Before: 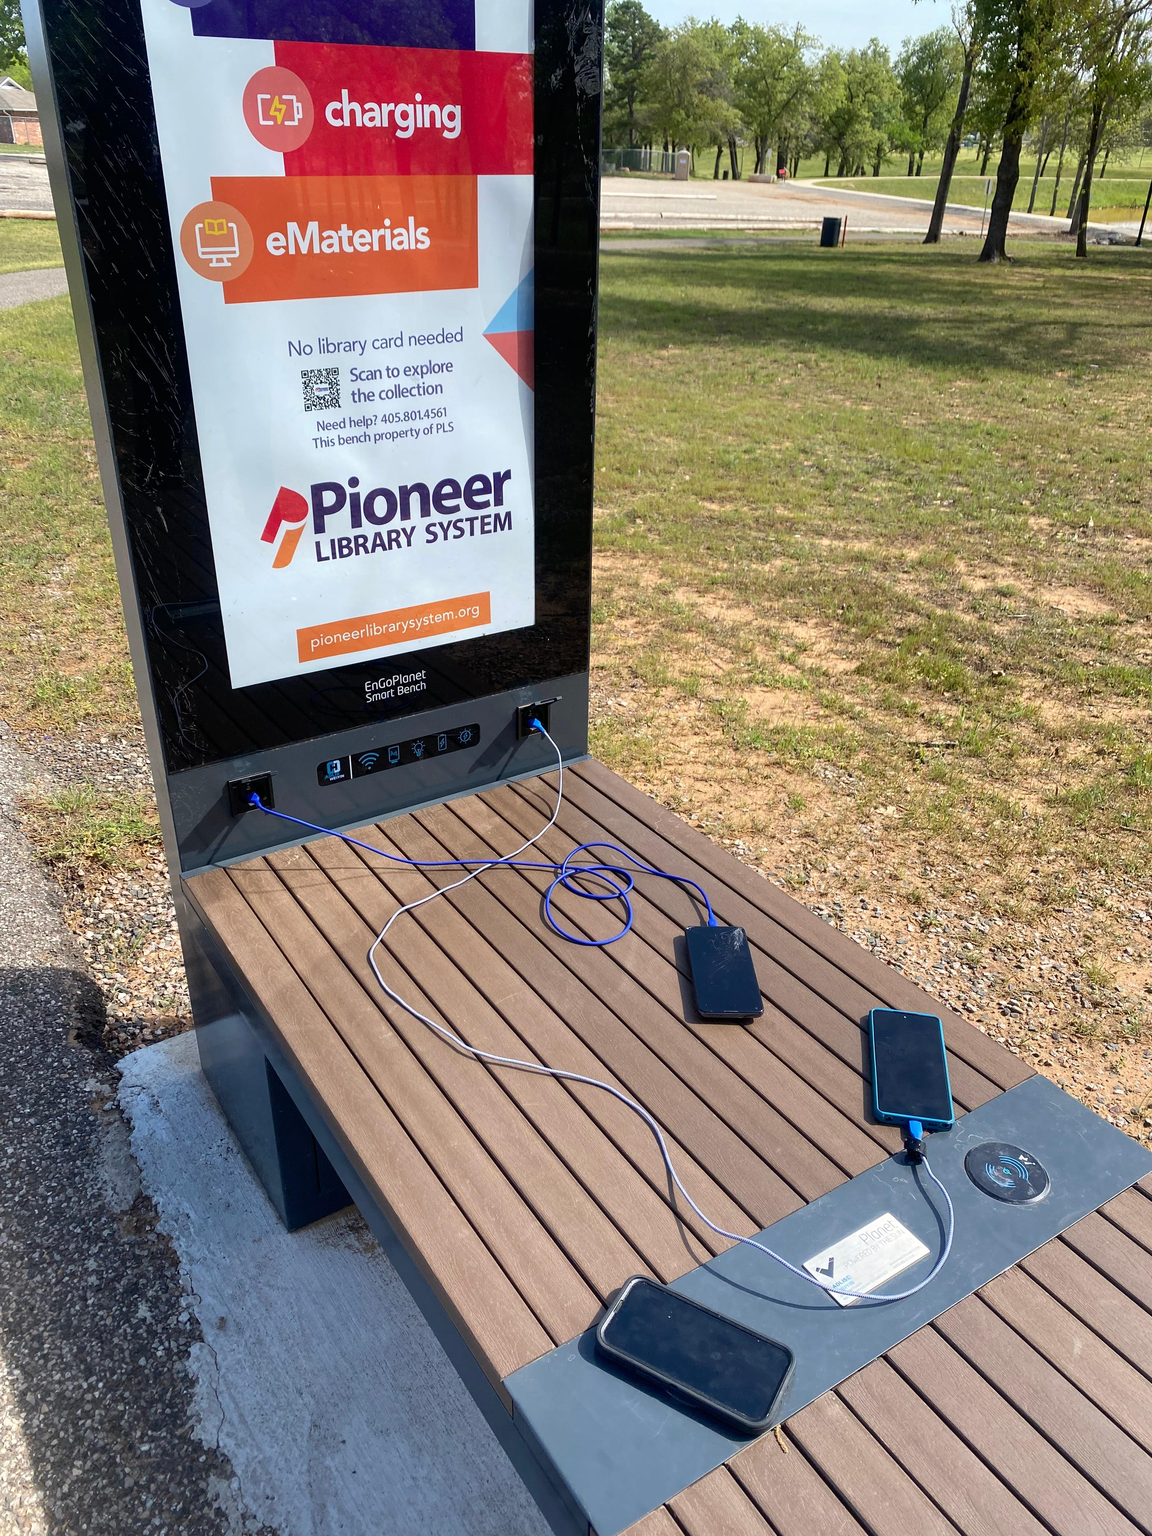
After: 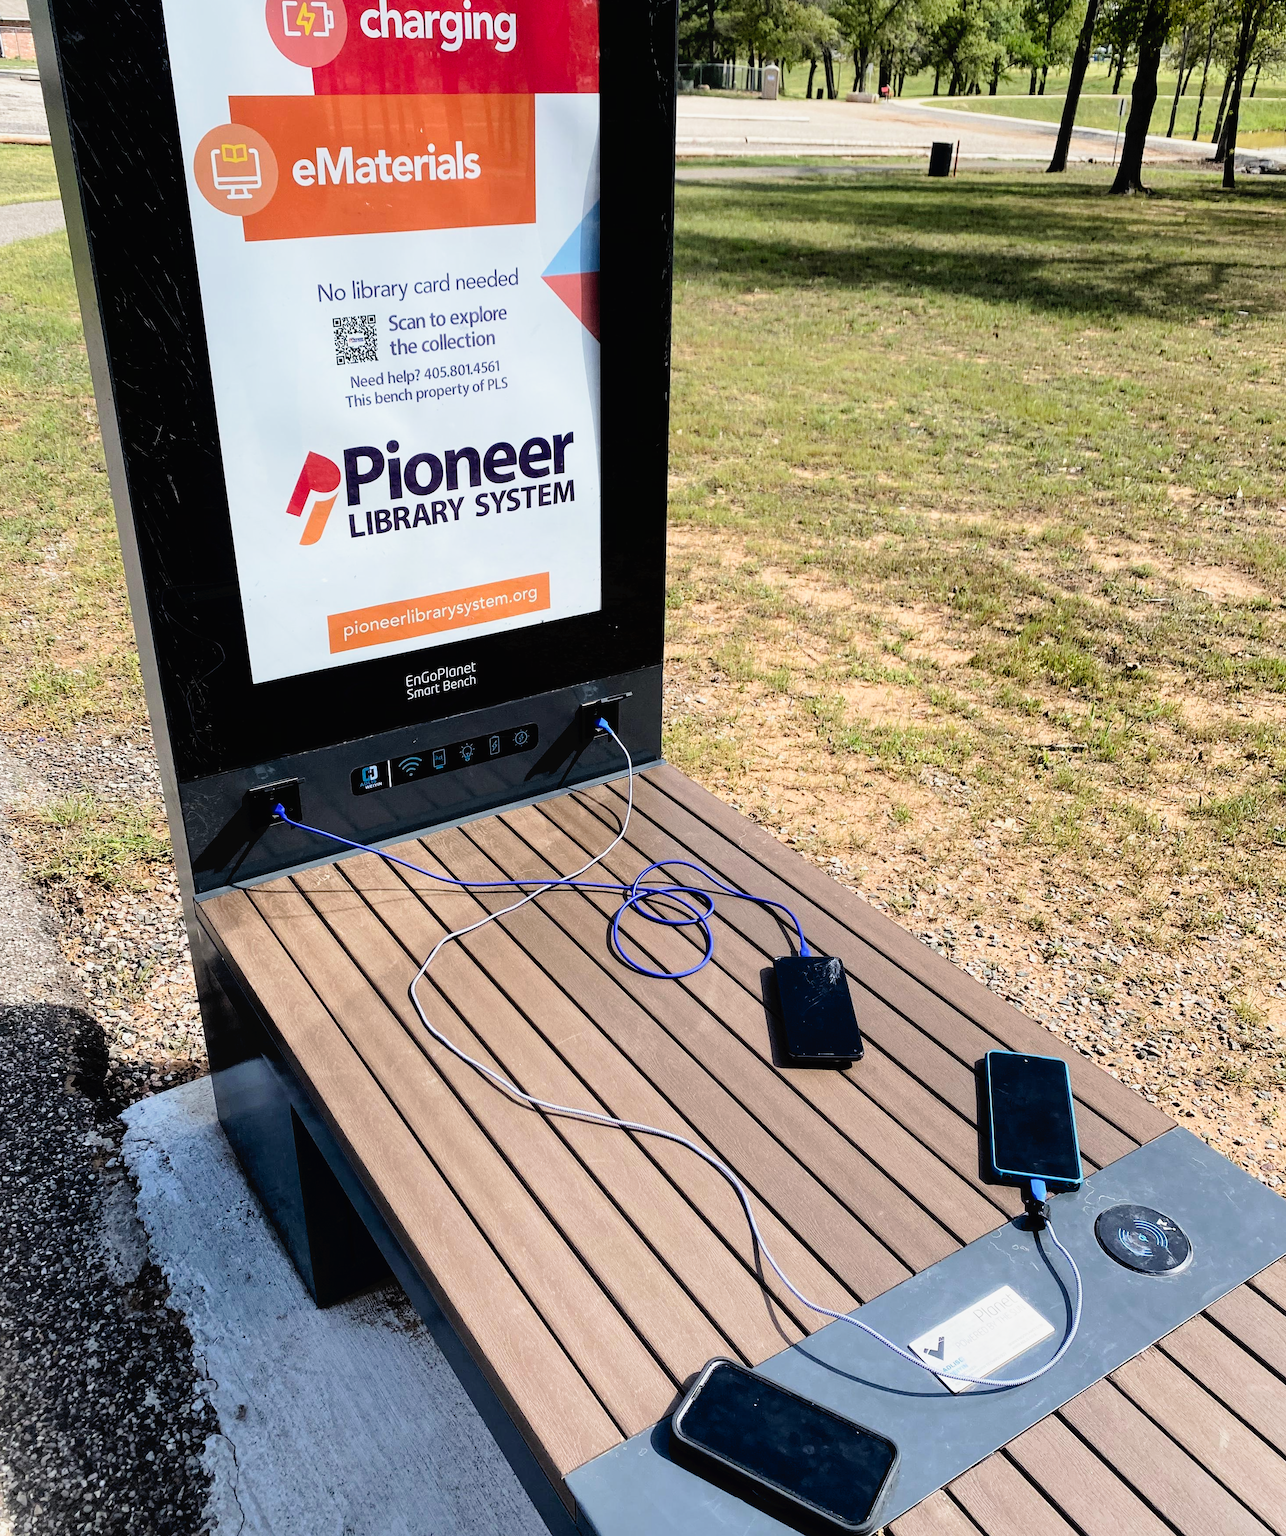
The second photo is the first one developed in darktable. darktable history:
filmic rgb: black relative exposure -5.05 EV, white relative exposure 3.96 EV, threshold -0.293 EV, transition 3.19 EV, structure ↔ texture 99.66%, hardness 2.9, contrast 1.395, highlights saturation mix -18.72%, enable highlight reconstruction true
tone curve: curves: ch0 [(0, 0) (0.003, 0.022) (0.011, 0.025) (0.025, 0.025) (0.044, 0.029) (0.069, 0.042) (0.1, 0.068) (0.136, 0.118) (0.177, 0.176) (0.224, 0.233) (0.277, 0.299) (0.335, 0.371) (0.399, 0.448) (0.468, 0.526) (0.543, 0.605) (0.623, 0.684) (0.709, 0.775) (0.801, 0.869) (0.898, 0.957) (1, 1)], preserve colors none
crop: left 1.049%, top 6.117%, right 1.725%, bottom 6.794%
